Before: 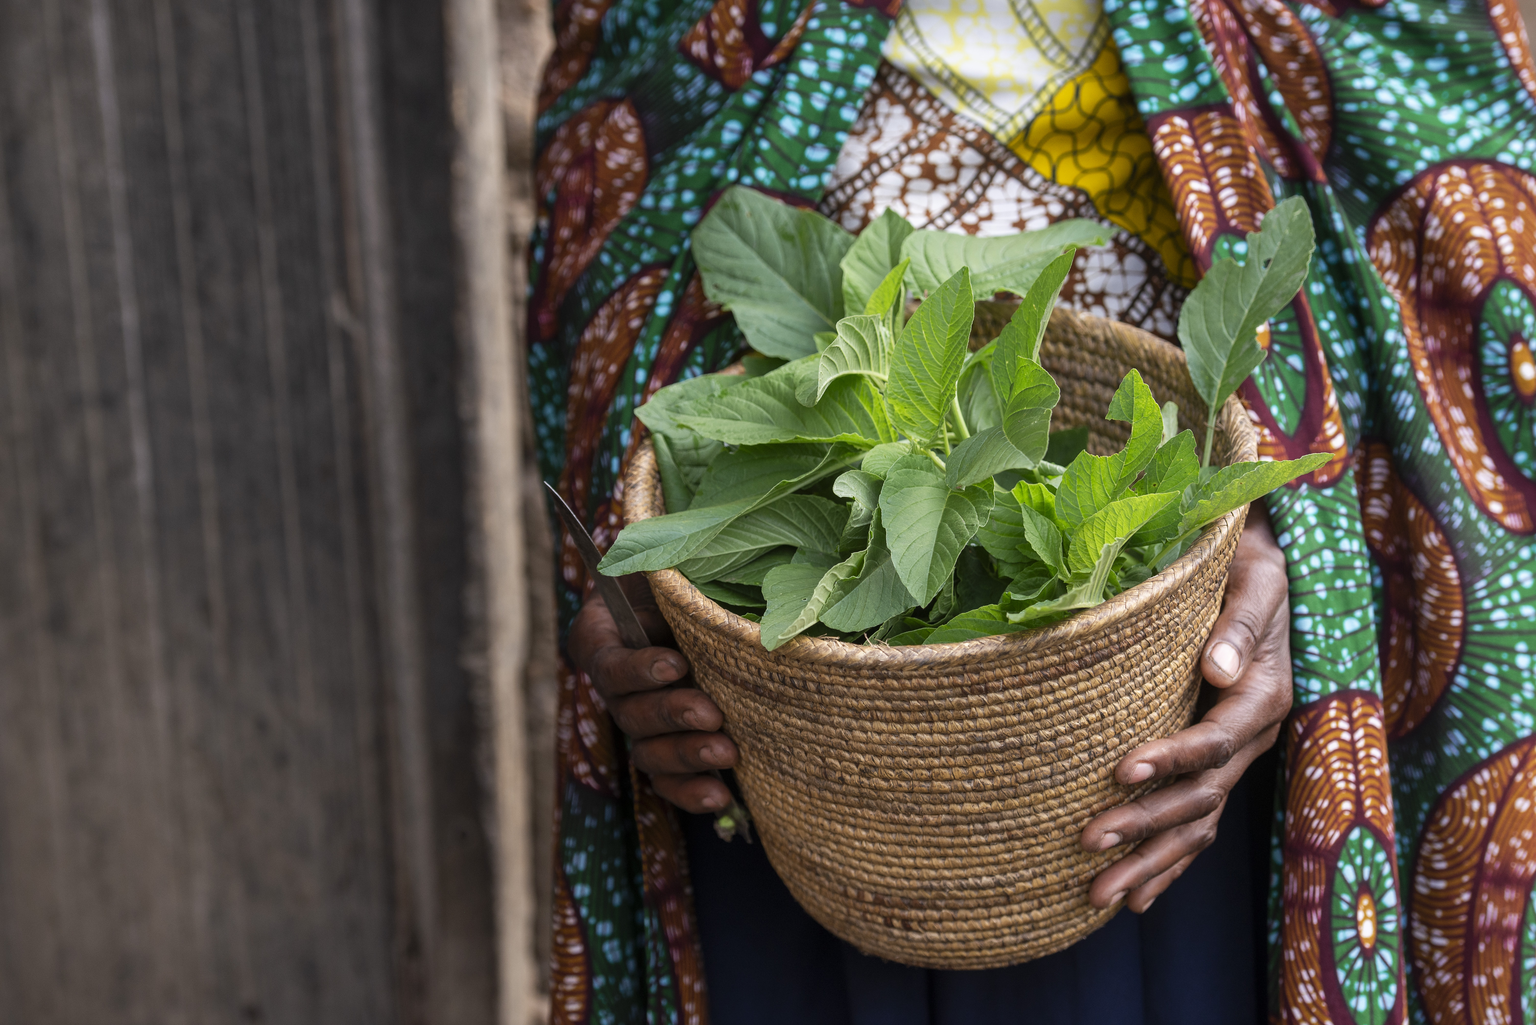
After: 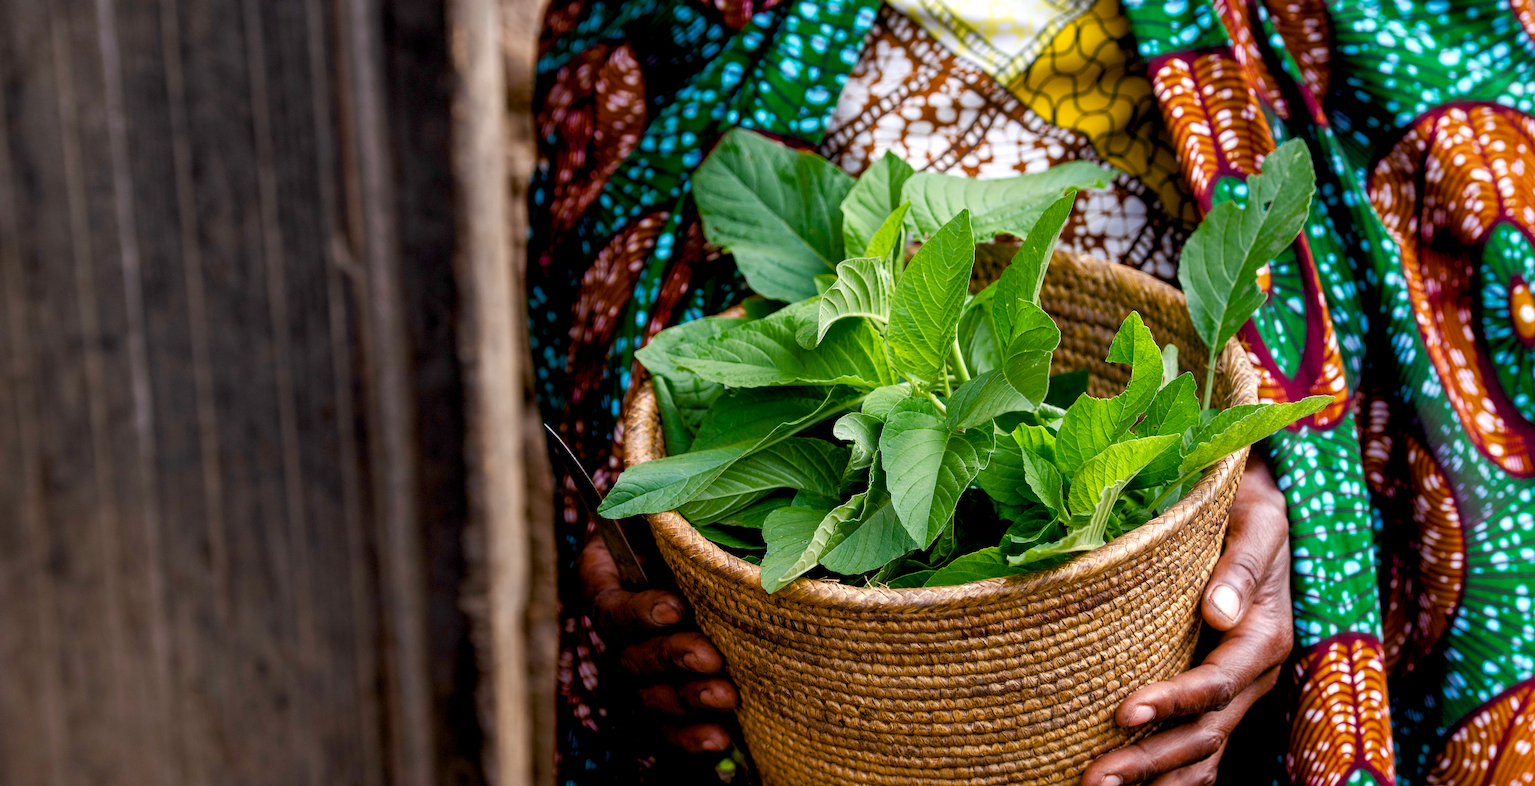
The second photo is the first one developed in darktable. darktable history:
crop: top 5.667%, bottom 17.637%
color balance rgb: shadows lift › luminance -9.41%, highlights gain › luminance 17.6%, global offset › luminance -1.45%, perceptual saturation grading › highlights -17.77%, perceptual saturation grading › mid-tones 33.1%, perceptual saturation grading › shadows 50.52%, global vibrance 24.22%
